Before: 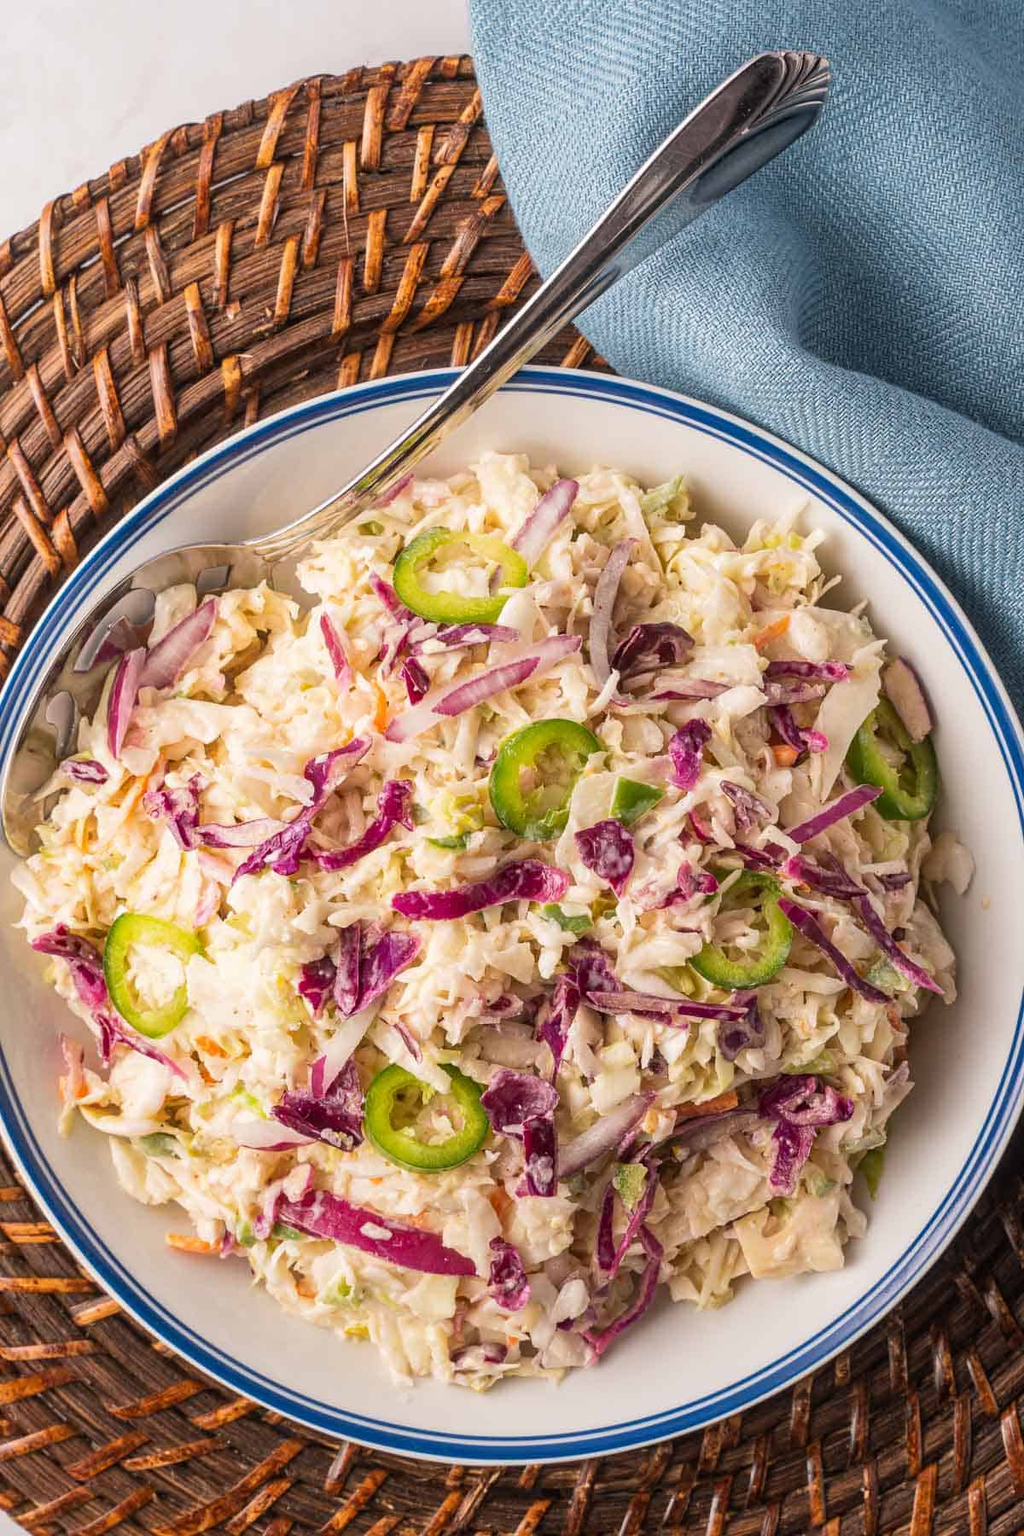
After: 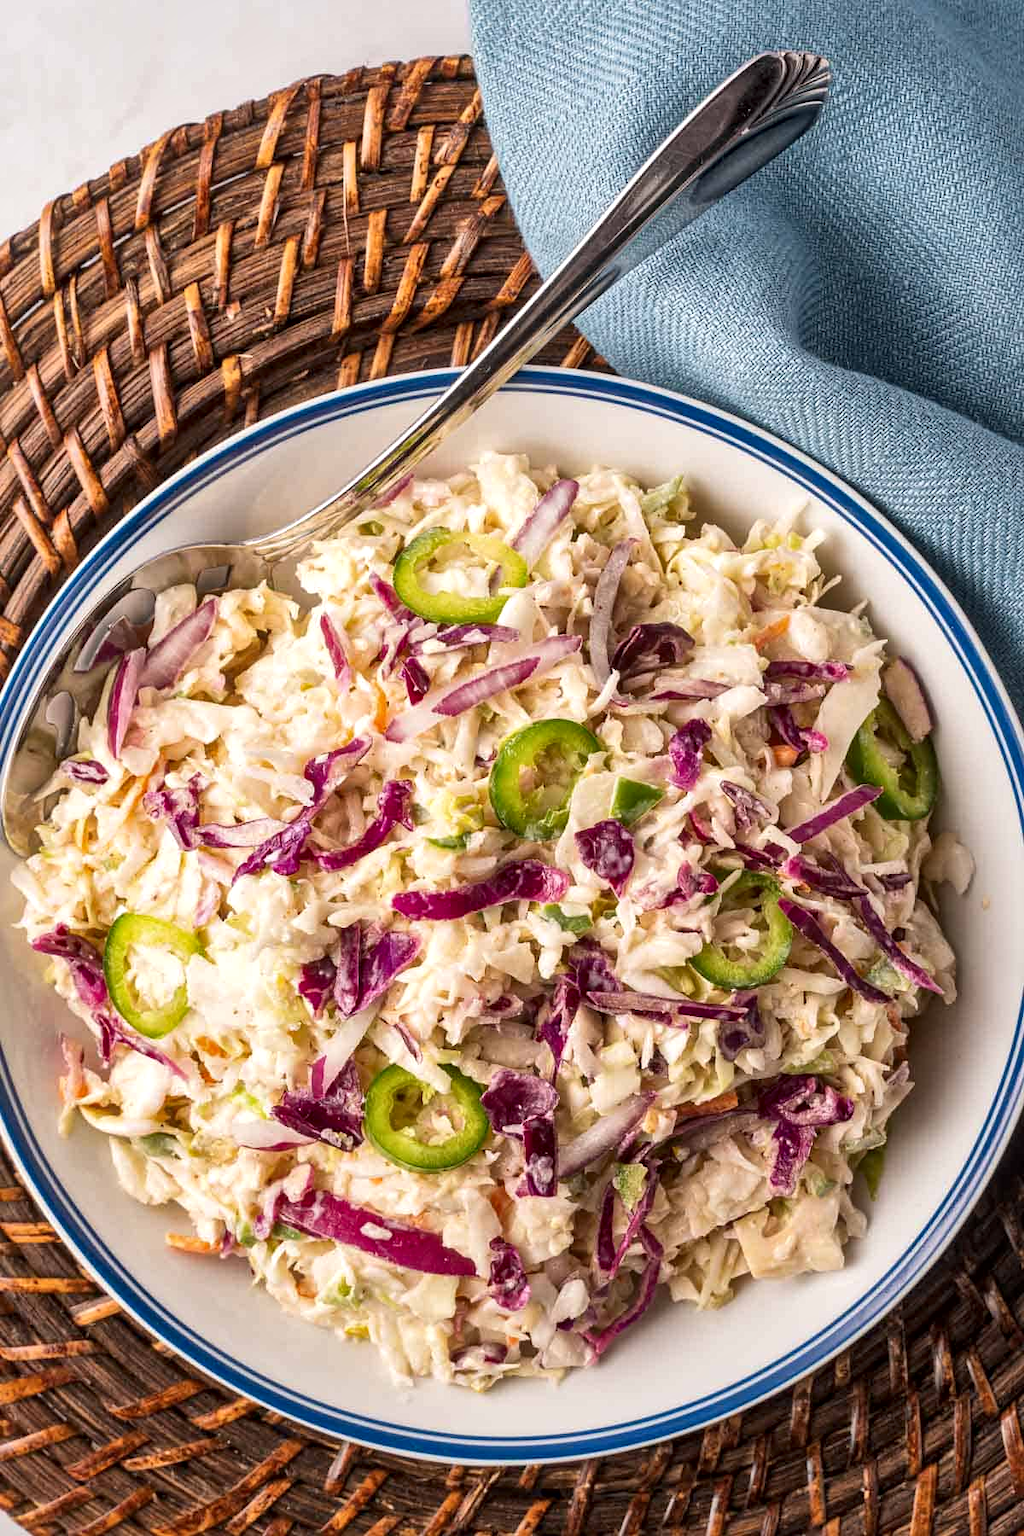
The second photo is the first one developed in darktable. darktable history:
local contrast: mode bilateral grid, contrast 49, coarseness 50, detail 150%, midtone range 0.2
